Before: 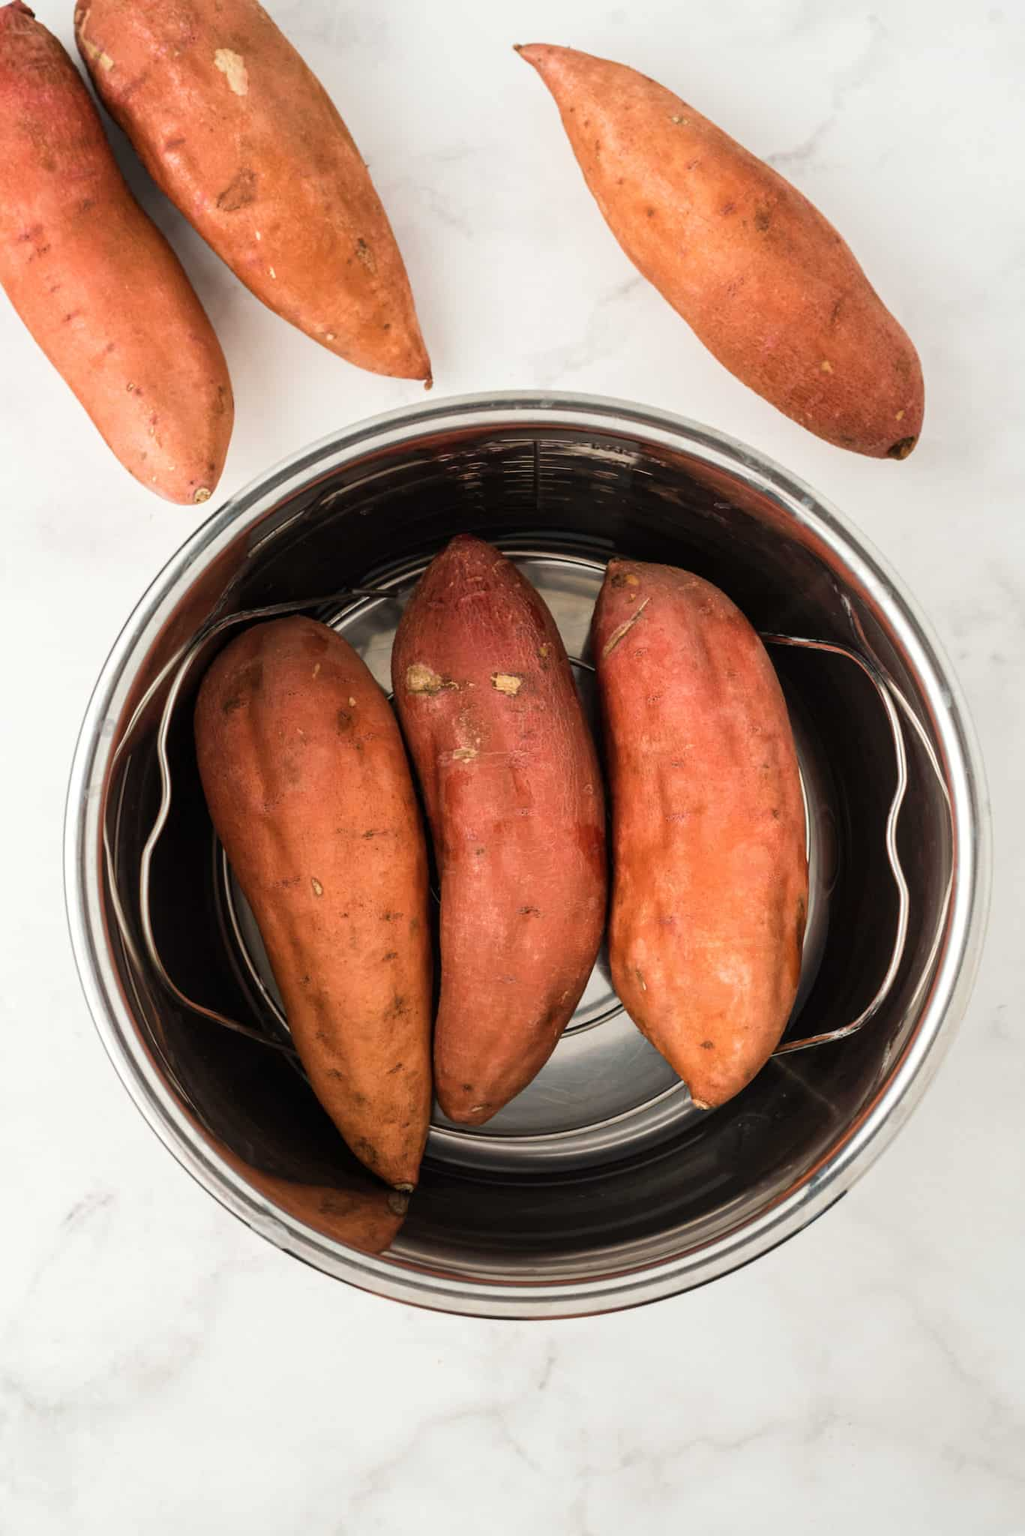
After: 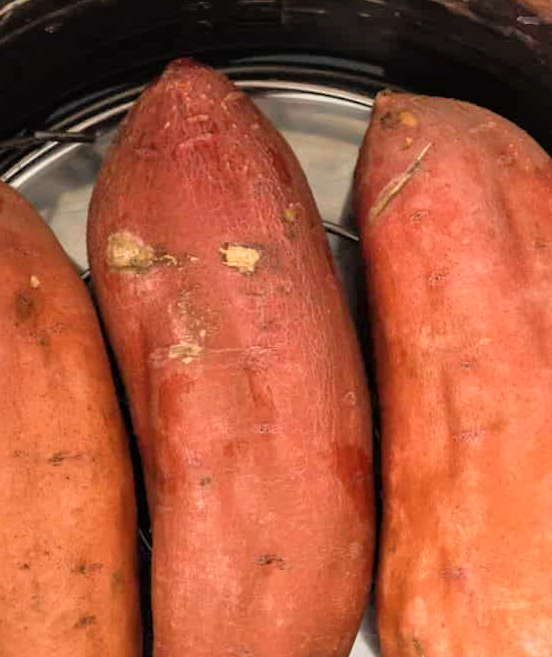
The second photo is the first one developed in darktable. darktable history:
tone equalizer: -7 EV 0.163 EV, -6 EV 0.584 EV, -5 EV 1.12 EV, -4 EV 1.36 EV, -3 EV 1.13 EV, -2 EV 0.6 EV, -1 EV 0.147 EV
crop: left 31.875%, top 31.977%, right 27.739%, bottom 35.932%
